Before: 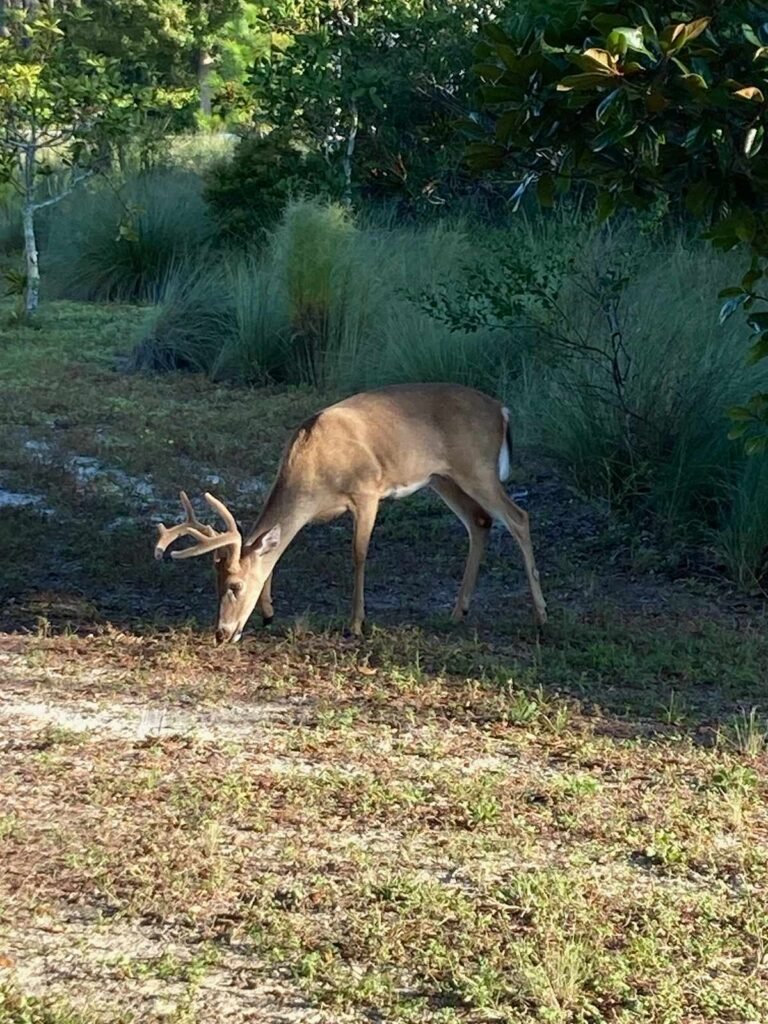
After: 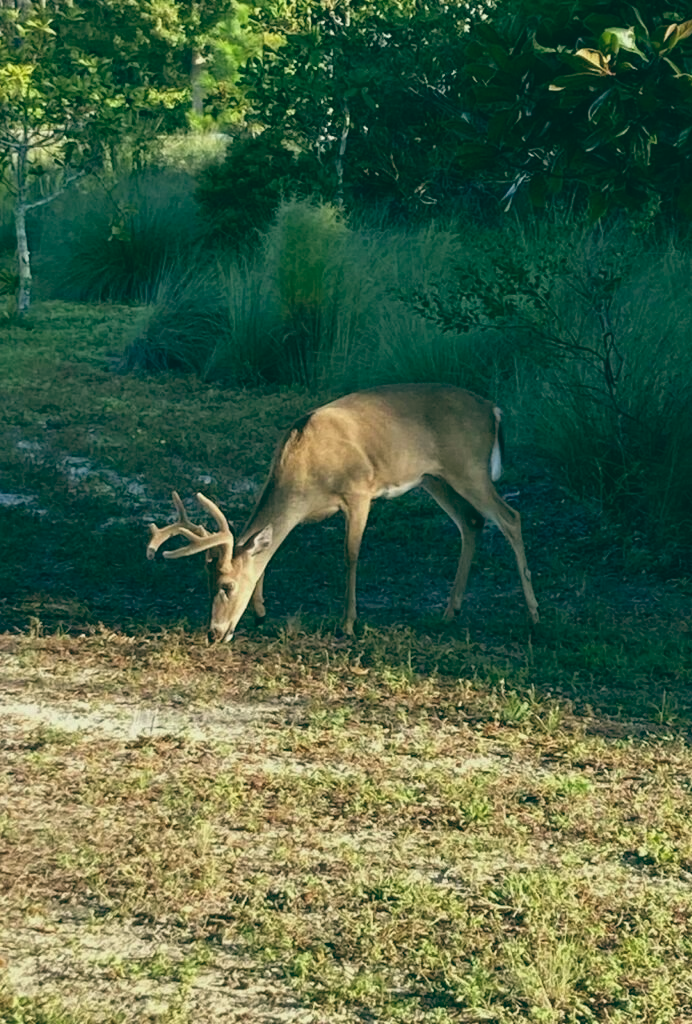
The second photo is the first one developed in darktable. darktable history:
crop and rotate: left 1.088%, right 8.807%
color balance: lift [1.005, 0.99, 1.007, 1.01], gamma [1, 1.034, 1.032, 0.966], gain [0.873, 1.055, 1.067, 0.933]
